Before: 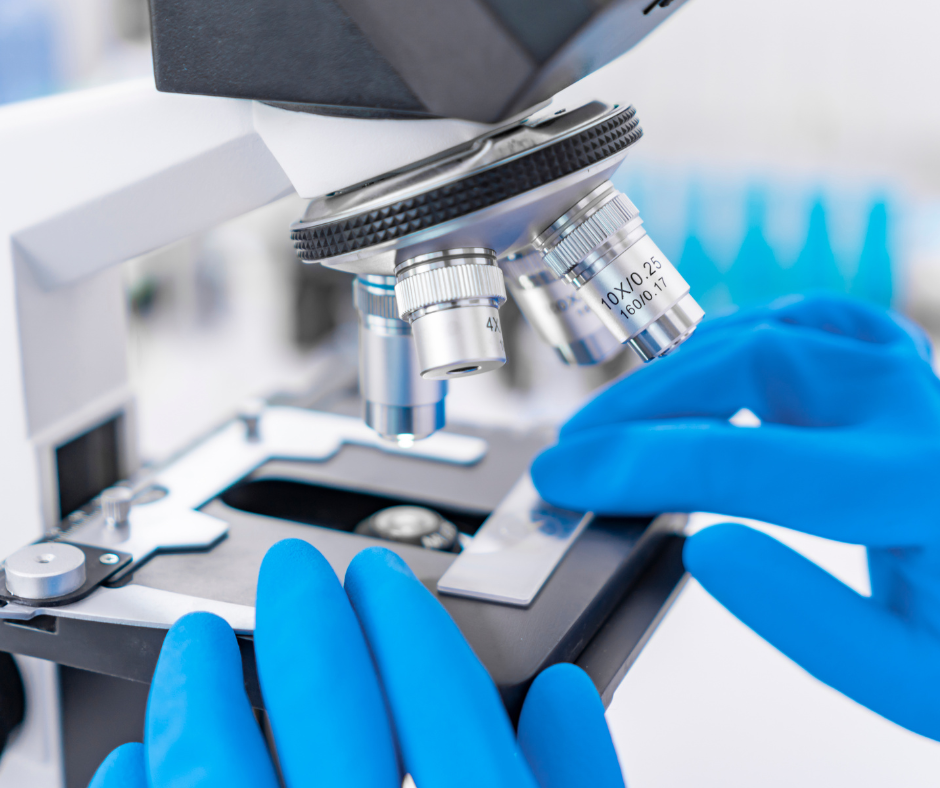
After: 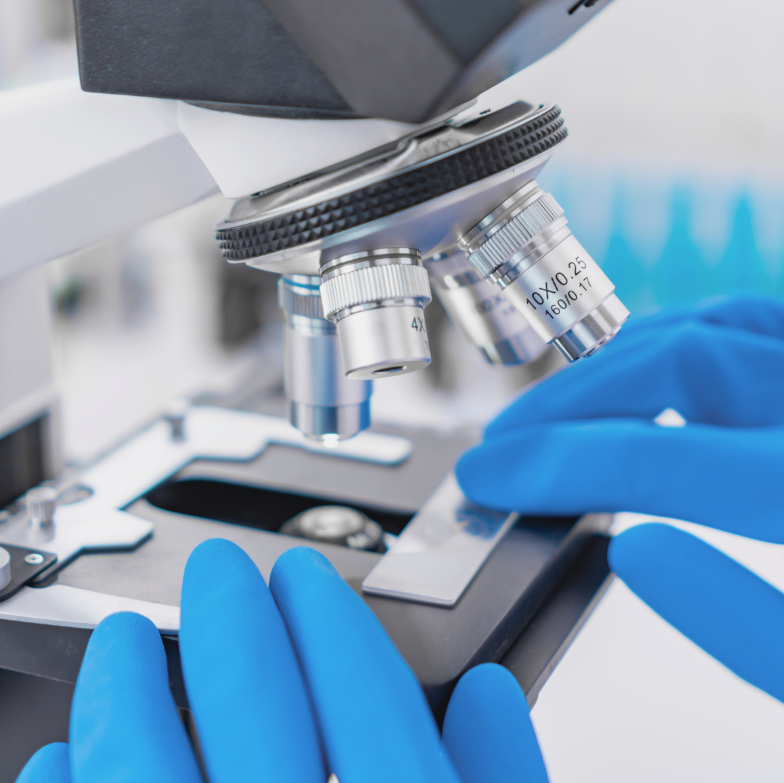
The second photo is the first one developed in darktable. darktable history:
contrast brightness saturation: contrast -0.1, saturation -0.1
crop: left 8.026%, right 7.374%
